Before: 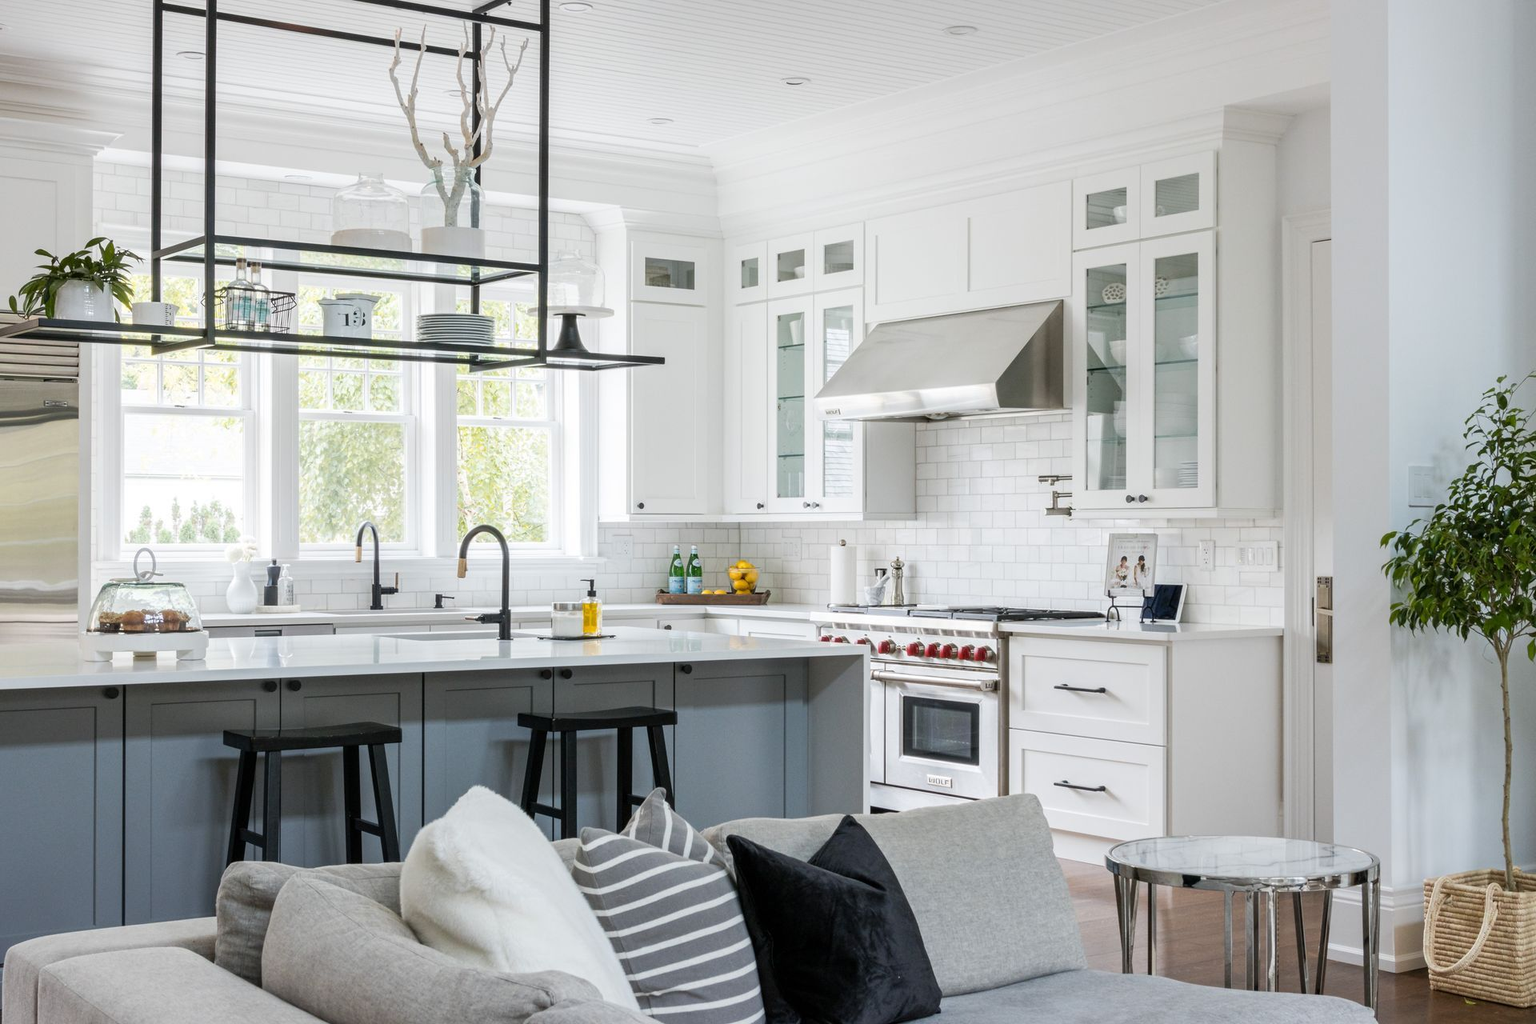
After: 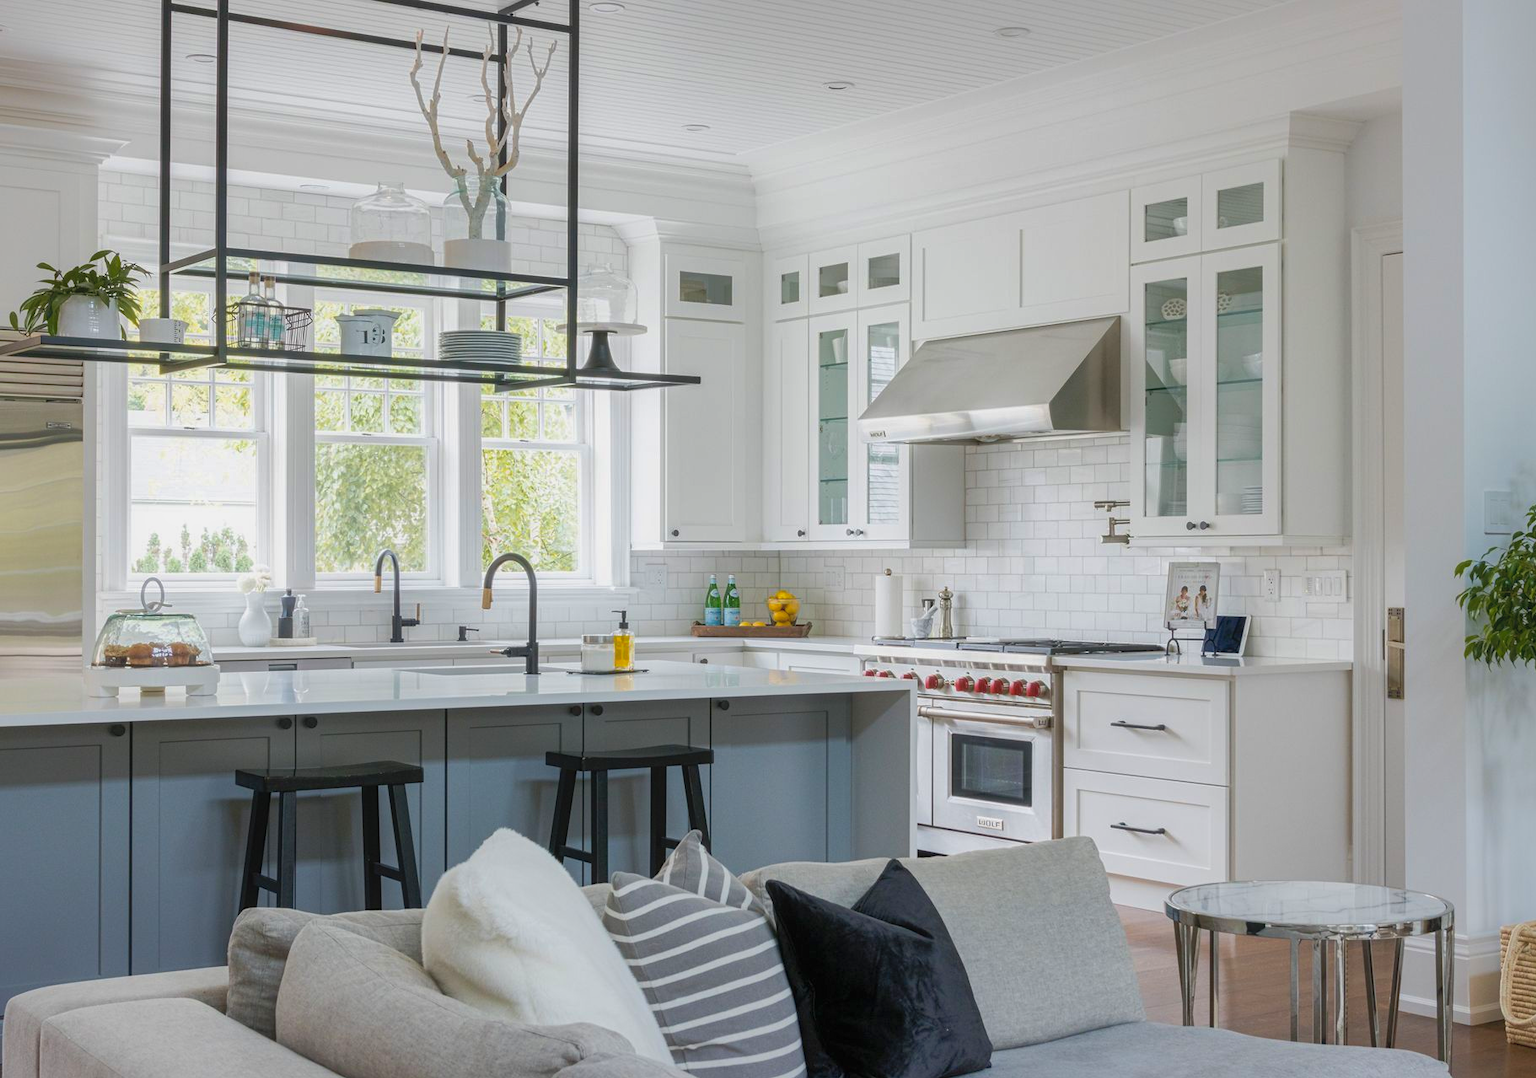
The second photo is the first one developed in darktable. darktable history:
exposure: exposure -0.11 EV, compensate exposure bias true, compensate highlight preservation false
velvia: on, module defaults
crop and rotate: left 0%, right 5.085%
contrast equalizer: y [[0.5, 0.488, 0.462, 0.461, 0.491, 0.5], [0.5 ×6], [0.5 ×6], [0 ×6], [0 ×6]]
shadows and highlights: on, module defaults
